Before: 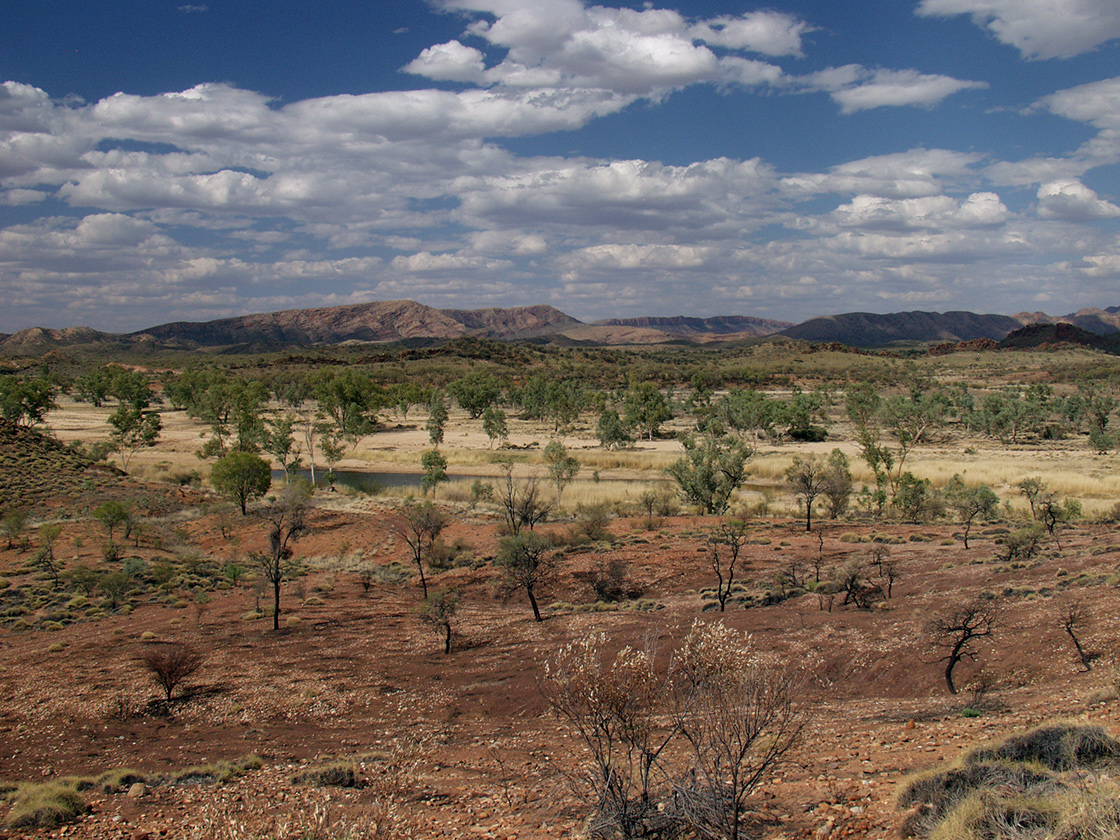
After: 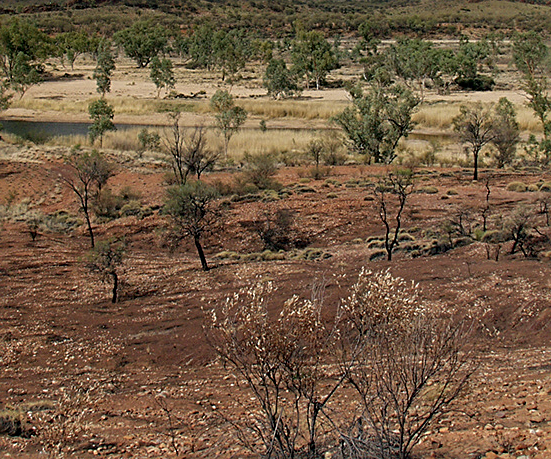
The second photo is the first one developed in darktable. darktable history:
crop: left 29.804%, top 41.801%, right 20.912%, bottom 3.494%
sharpen: on, module defaults
